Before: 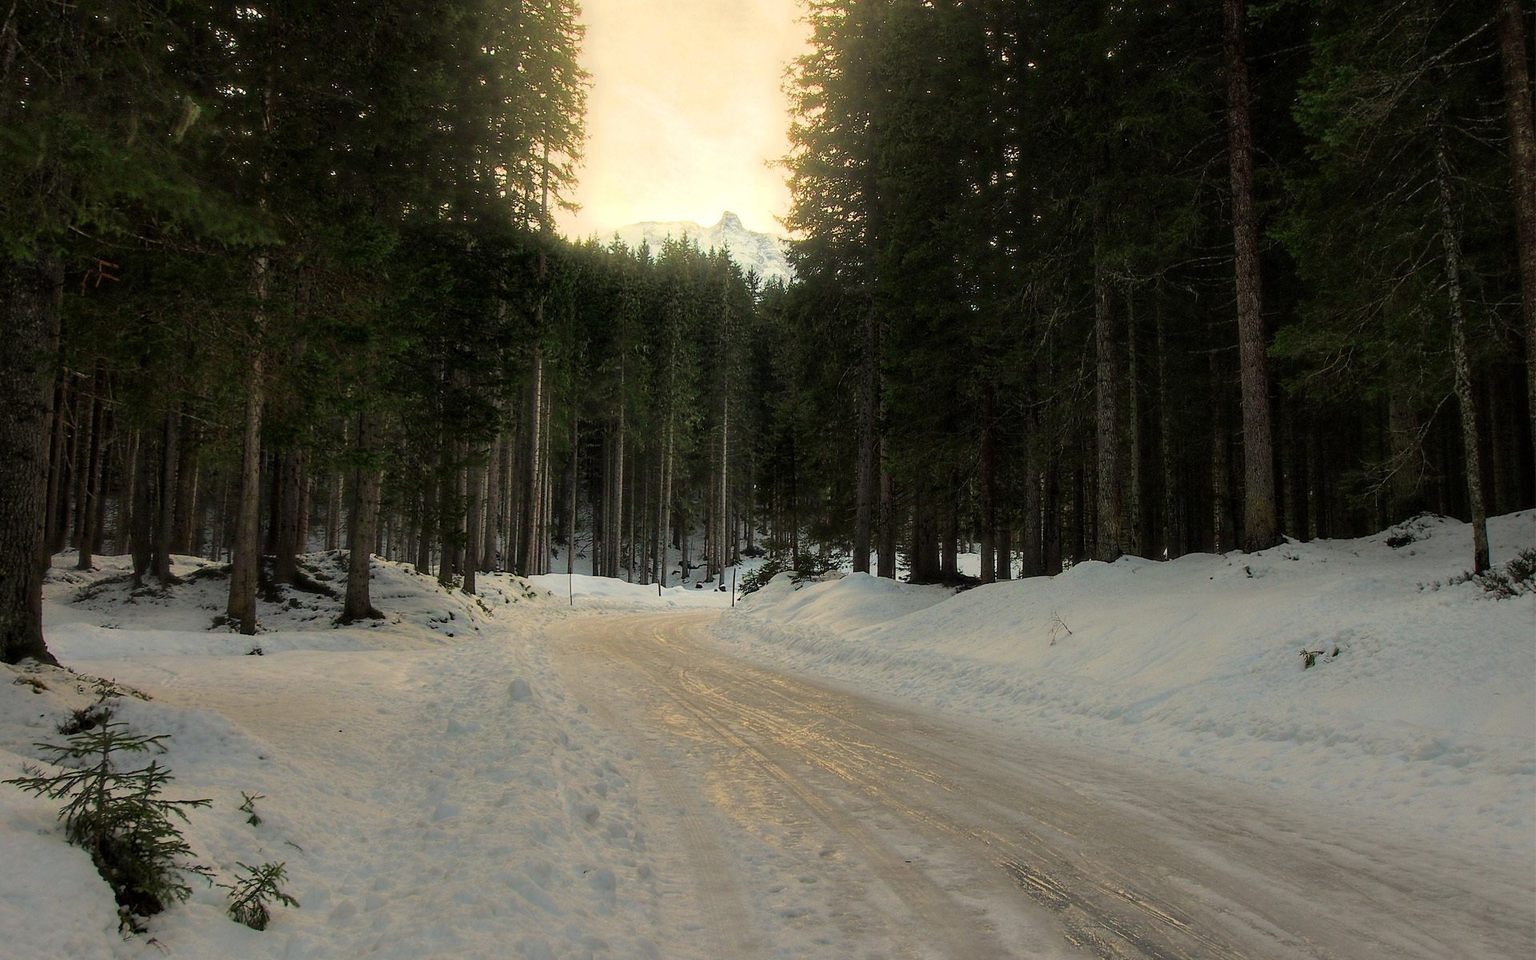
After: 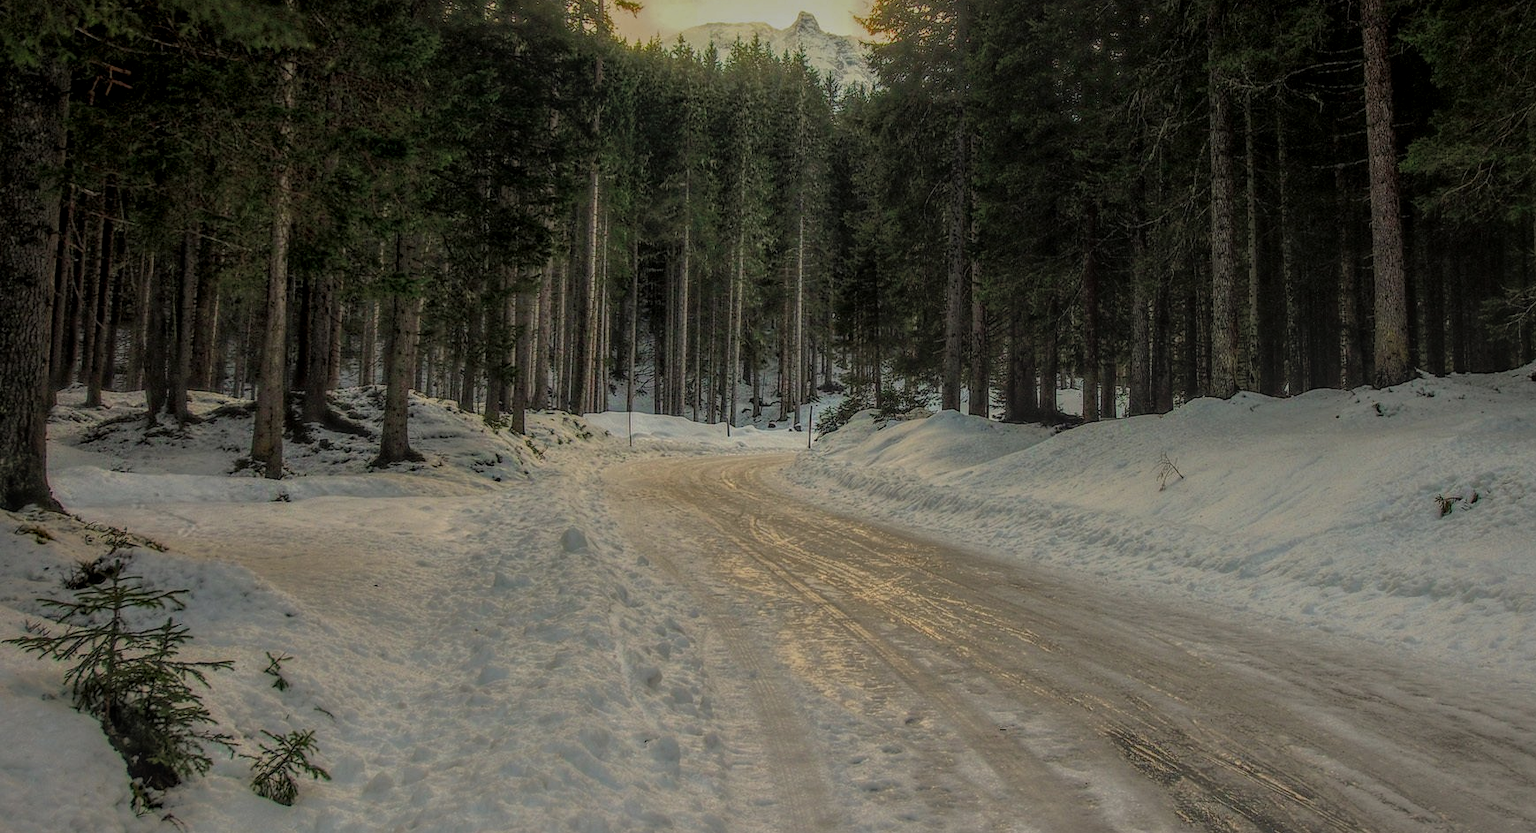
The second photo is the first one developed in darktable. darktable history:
crop: top 20.99%, right 9.411%, bottom 0.276%
vignetting: fall-off start 88.69%, fall-off radius 43.16%, brightness -0.248, saturation 0.135, width/height ratio 1.154
local contrast: highlights 20%, shadows 29%, detail 201%, midtone range 0.2
exposure: exposure -0.185 EV, compensate highlight preservation false
